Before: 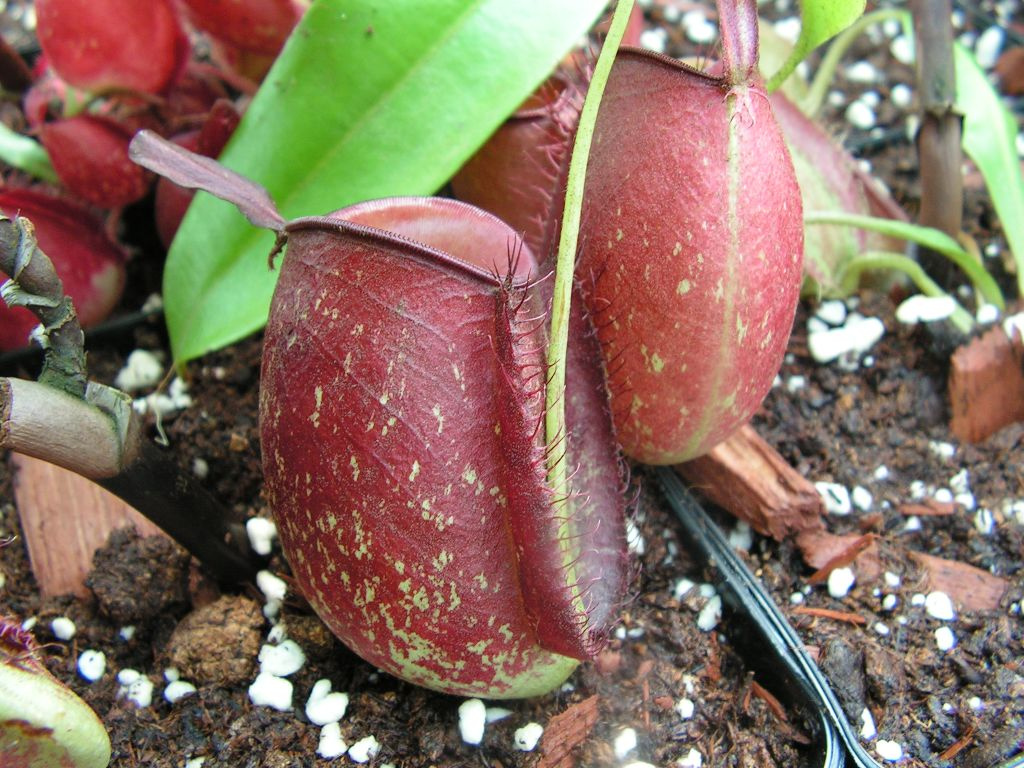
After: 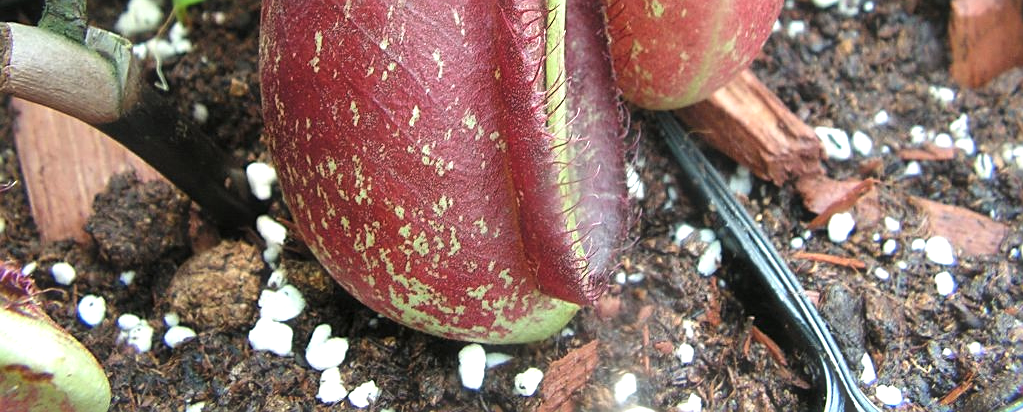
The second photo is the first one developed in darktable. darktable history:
sharpen: on, module defaults
haze removal: strength -0.1, adaptive false
exposure: exposure 0.29 EV, compensate highlight preservation false
crop and rotate: top 46.237%
